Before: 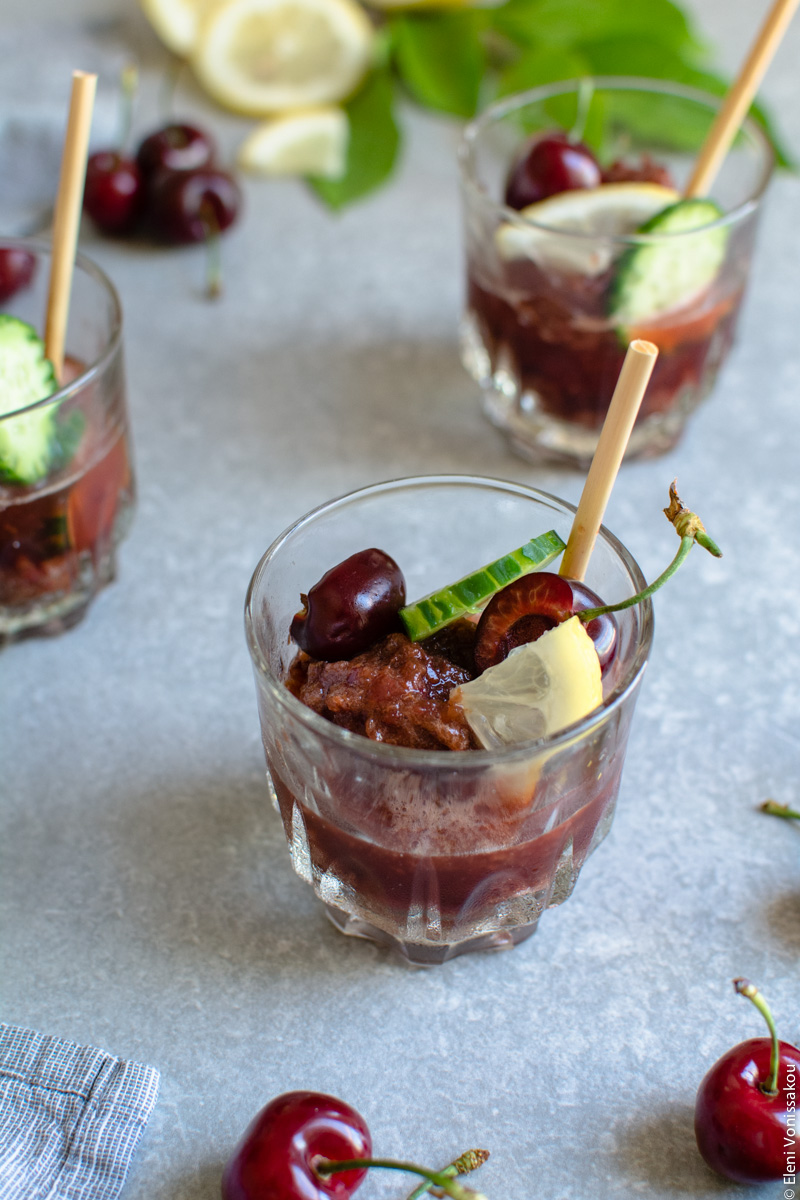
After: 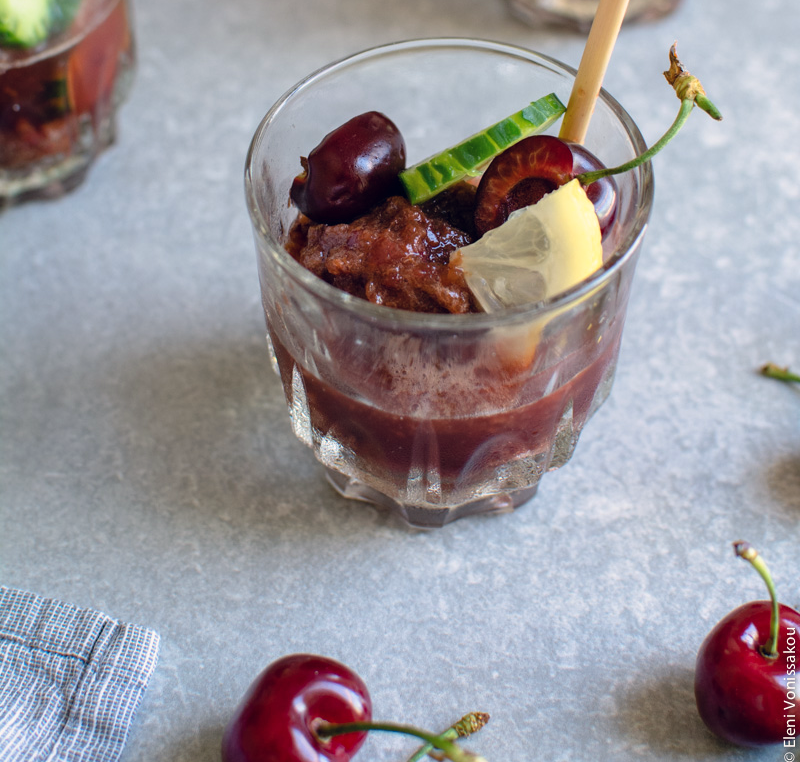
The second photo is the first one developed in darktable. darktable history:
crop and rotate: top 36.435%
color balance rgb: shadows lift › hue 87.51°, highlights gain › chroma 1.62%, highlights gain › hue 55.1°, global offset › chroma 0.06%, global offset › hue 253.66°, linear chroma grading › global chroma 0.5%
